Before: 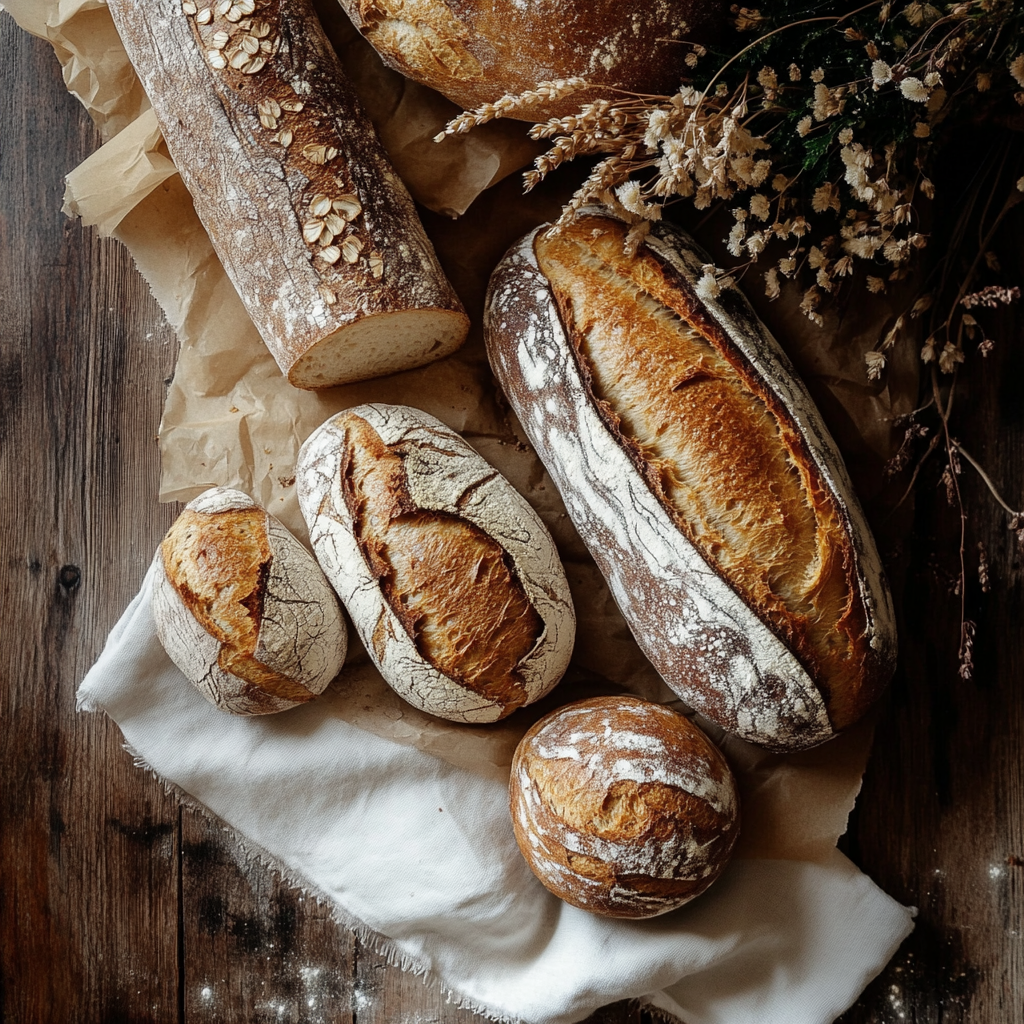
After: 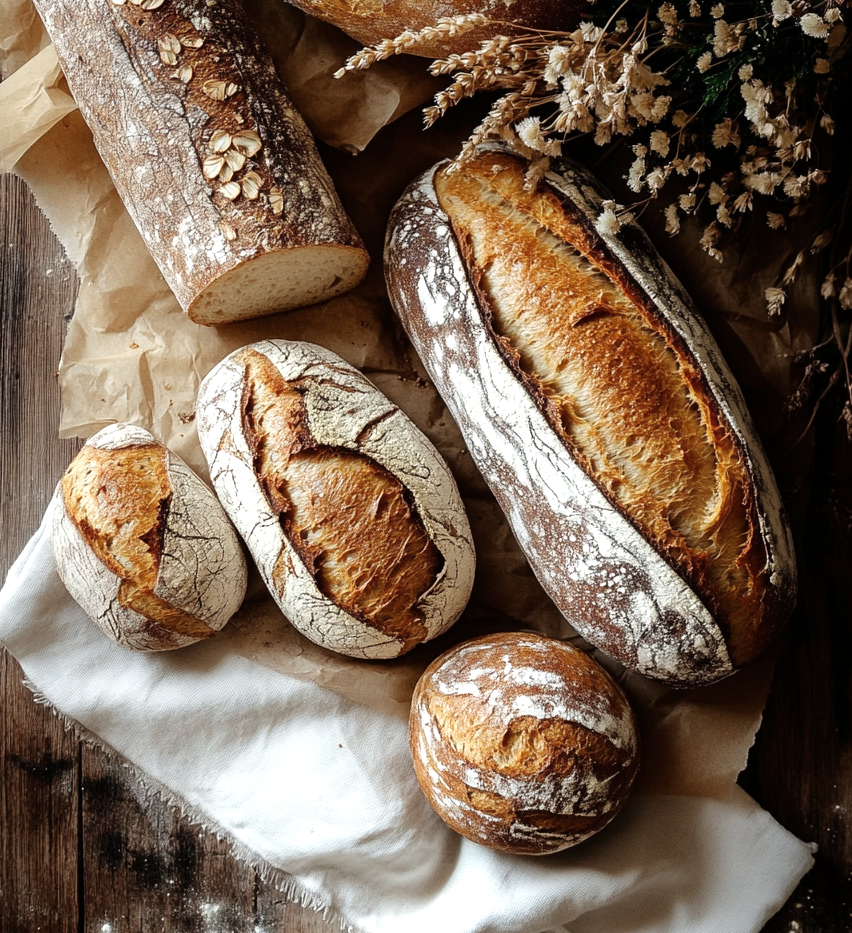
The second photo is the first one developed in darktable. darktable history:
crop: left 9.833%, top 6.26%, right 6.925%, bottom 2.55%
tone equalizer: -8 EV -0.439 EV, -7 EV -0.383 EV, -6 EV -0.365 EV, -5 EV -0.252 EV, -3 EV 0.253 EV, -2 EV 0.315 EV, -1 EV 0.366 EV, +0 EV 0.429 EV
